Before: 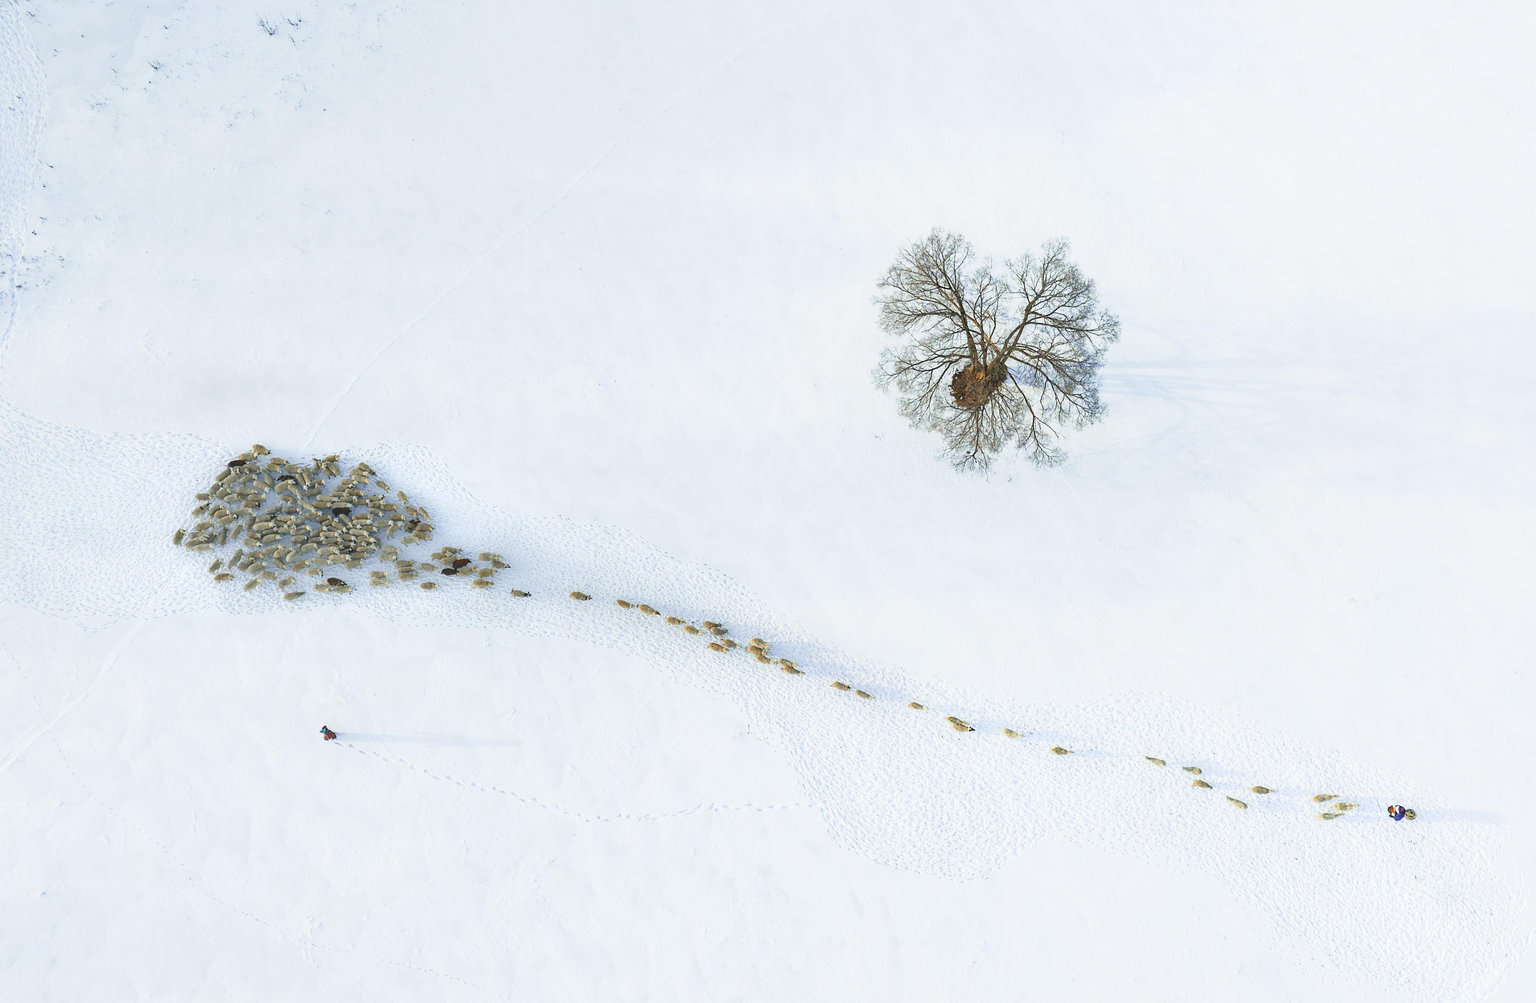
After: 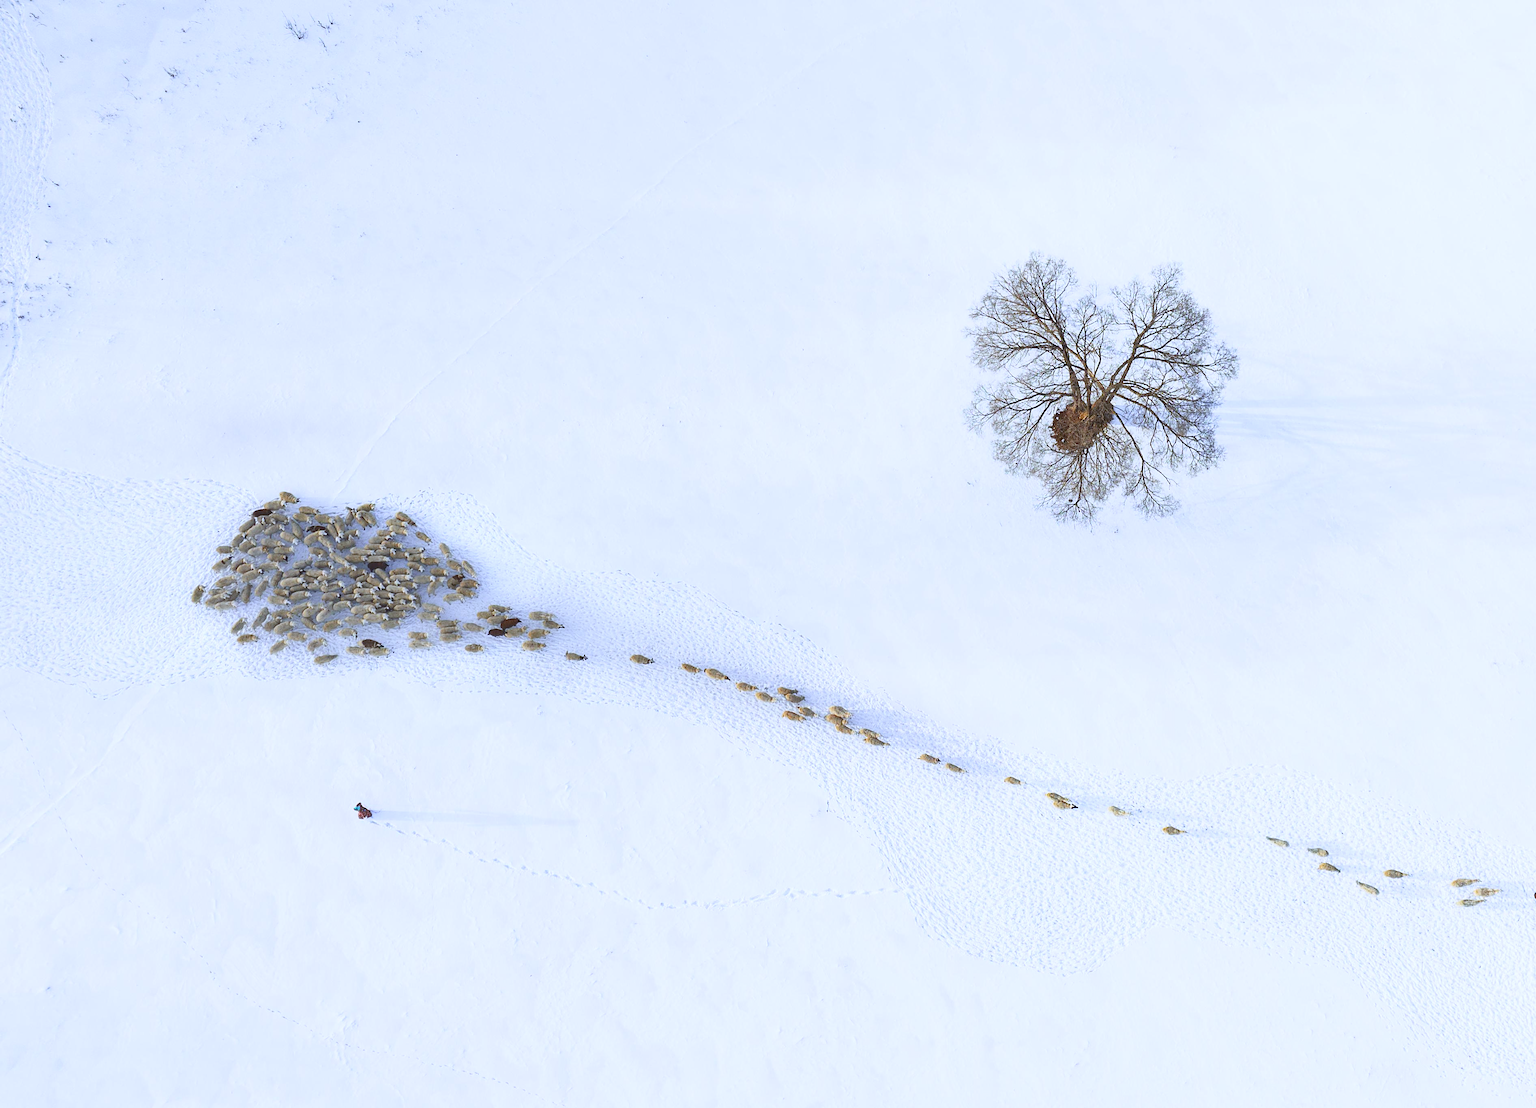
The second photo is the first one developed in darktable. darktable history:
sharpen: amount 0.2
white balance: red 0.967, blue 1.119, emerald 0.756
crop: right 9.509%, bottom 0.031%
color balance: mode lift, gamma, gain (sRGB), lift [1, 1.049, 1, 1]
